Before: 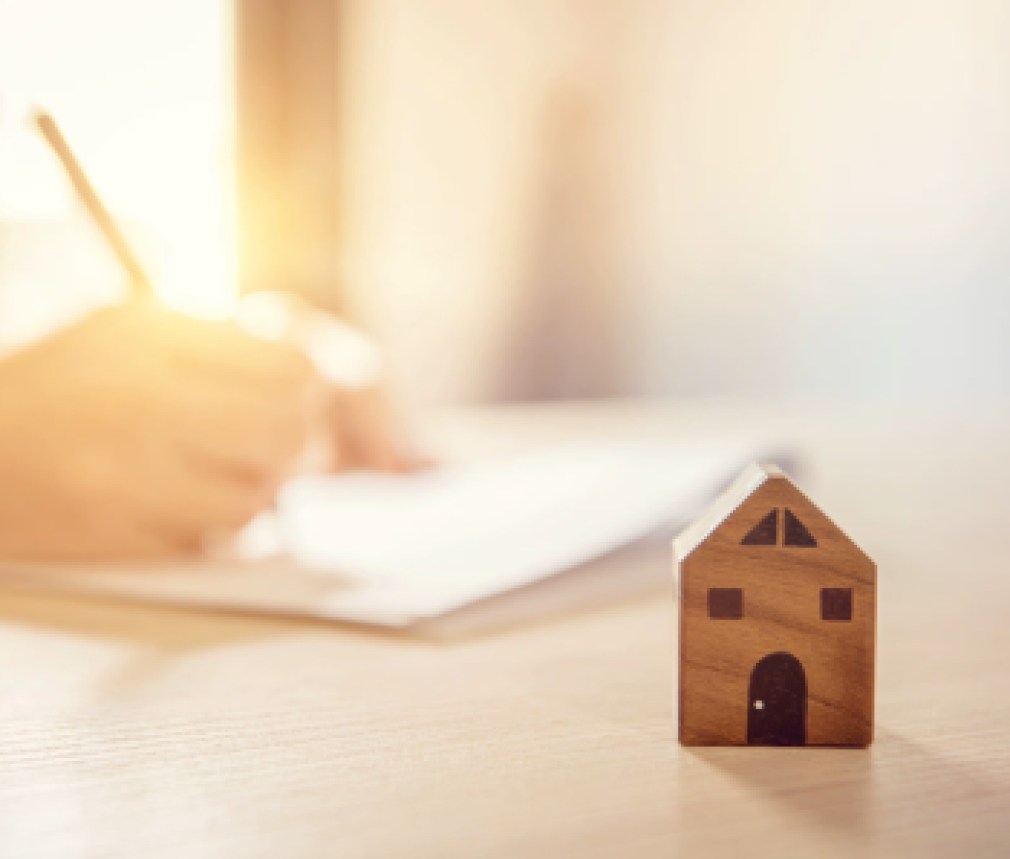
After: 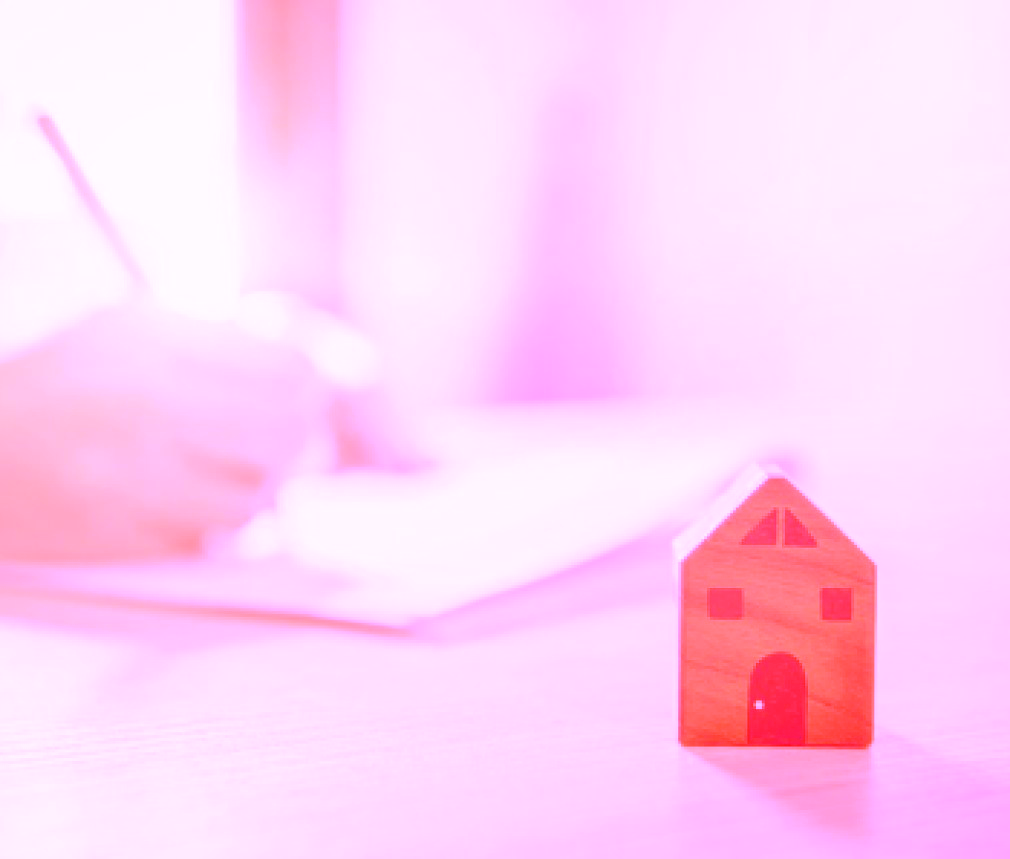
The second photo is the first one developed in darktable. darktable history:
white balance: red 4.26, blue 1.802
exposure: black level correction 0, exposure 1.2 EV, compensate highlight preservation false
rgb levels: preserve colors sum RGB, levels [[0.038, 0.433, 0.934], [0, 0.5, 1], [0, 0.5, 1]]
